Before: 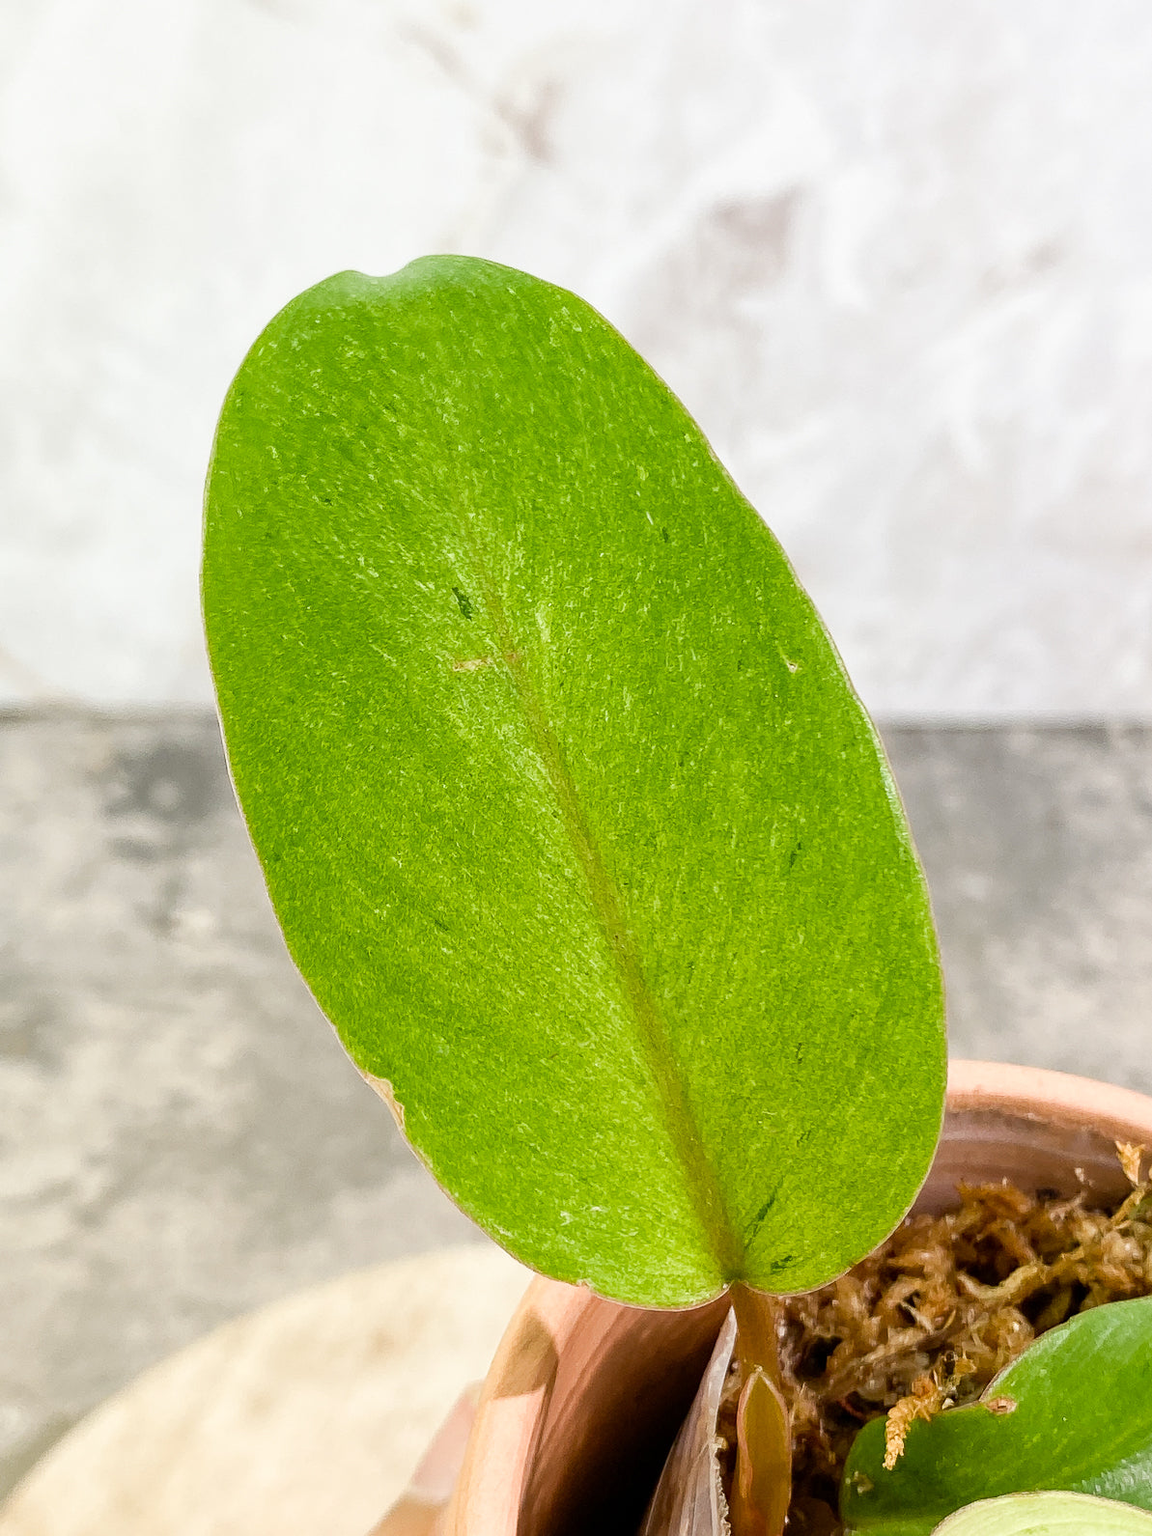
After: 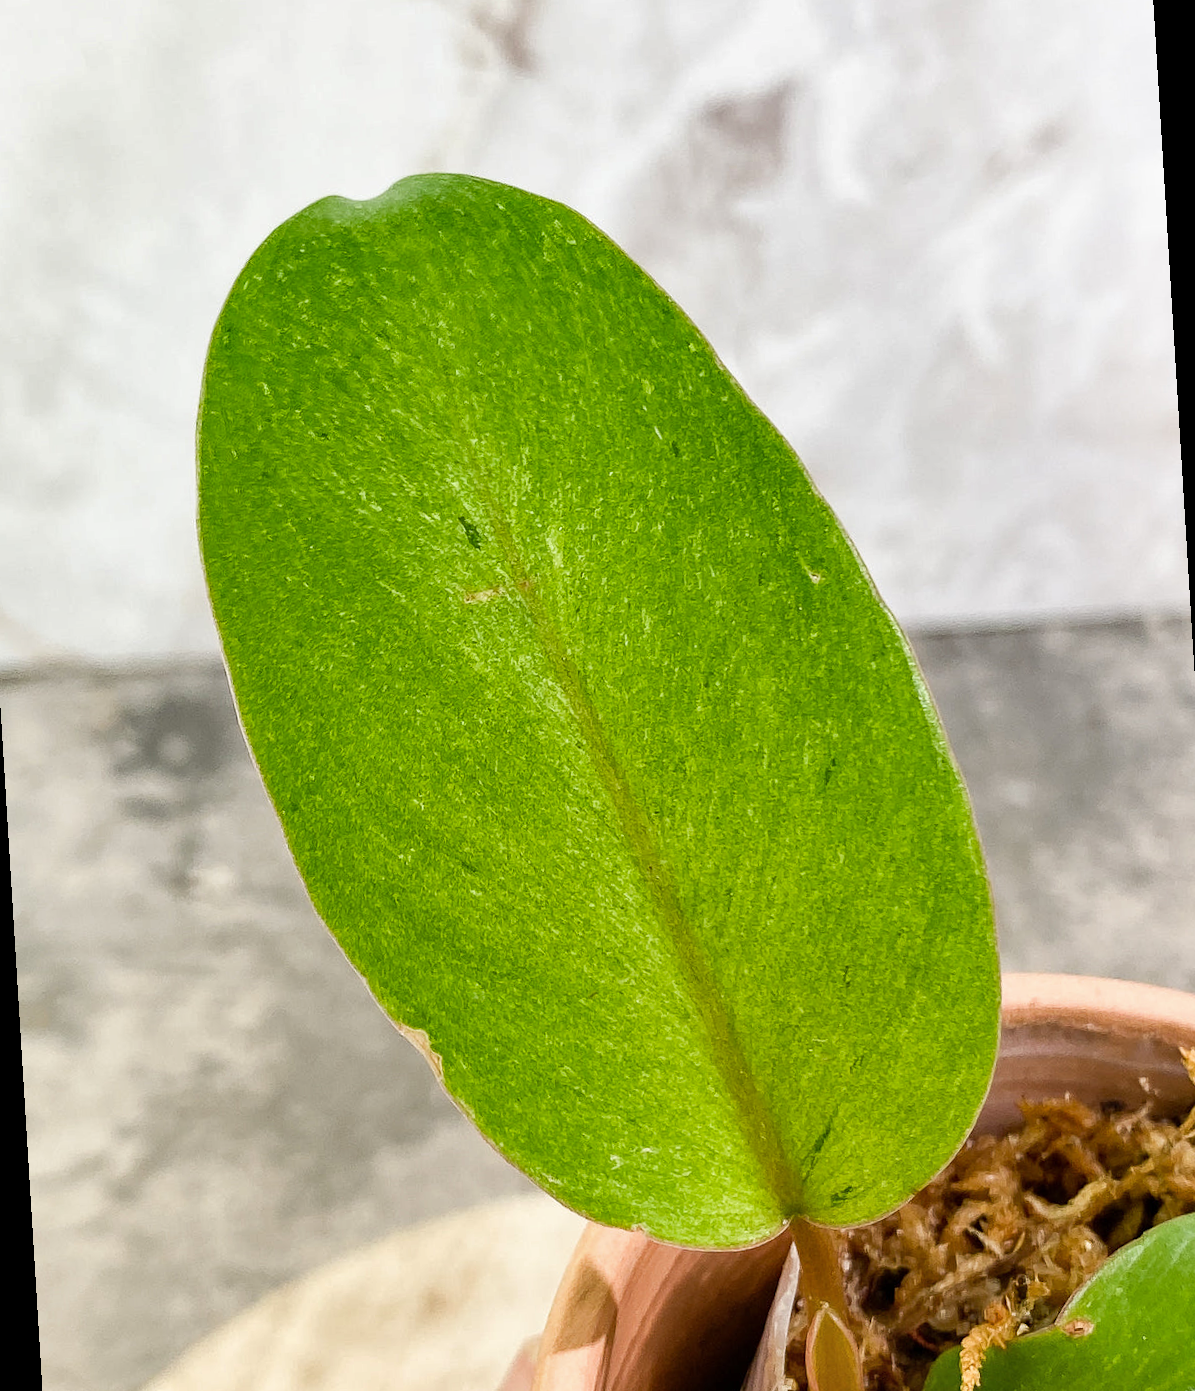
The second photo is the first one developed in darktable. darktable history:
shadows and highlights: soften with gaussian
rotate and perspective: rotation -3.52°, crop left 0.036, crop right 0.964, crop top 0.081, crop bottom 0.919
